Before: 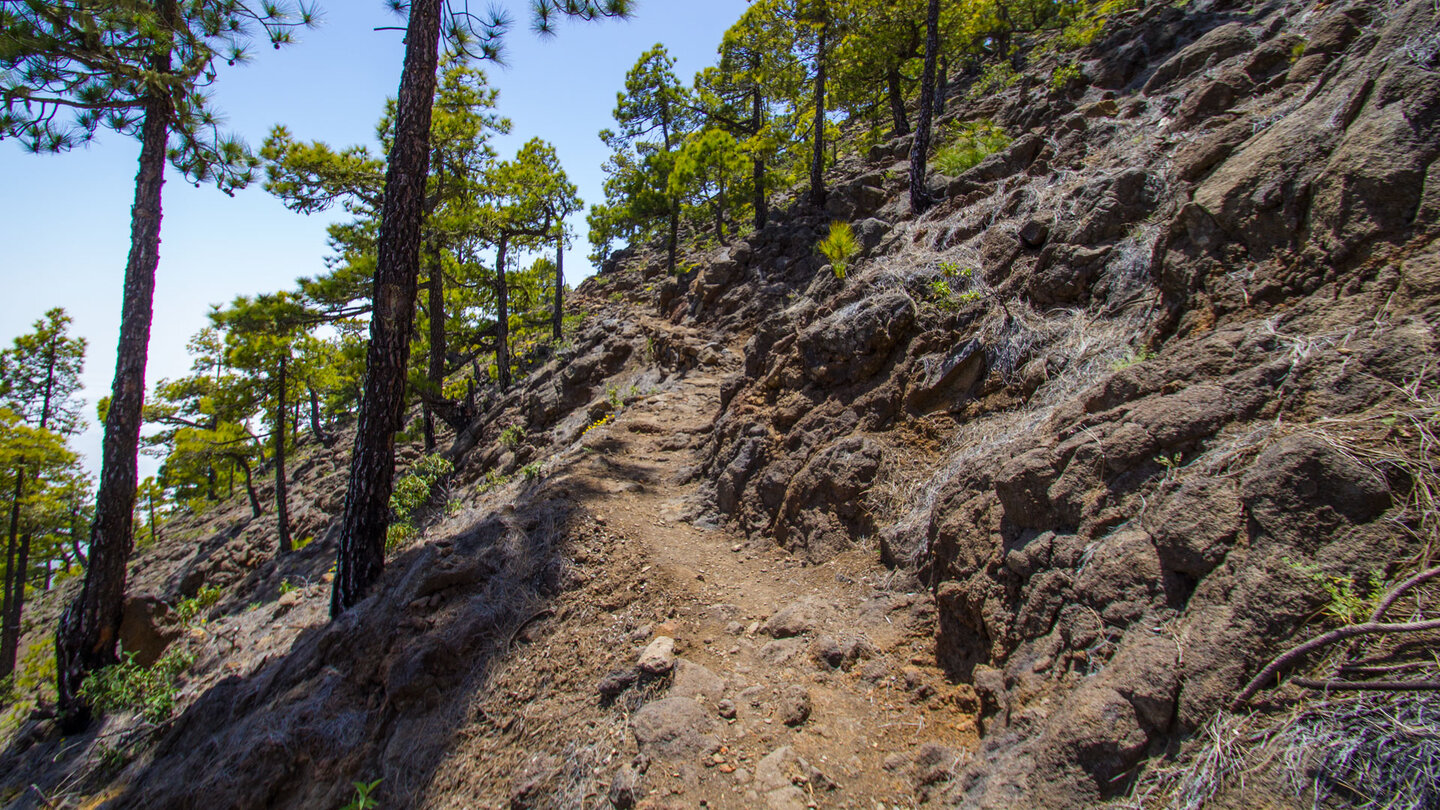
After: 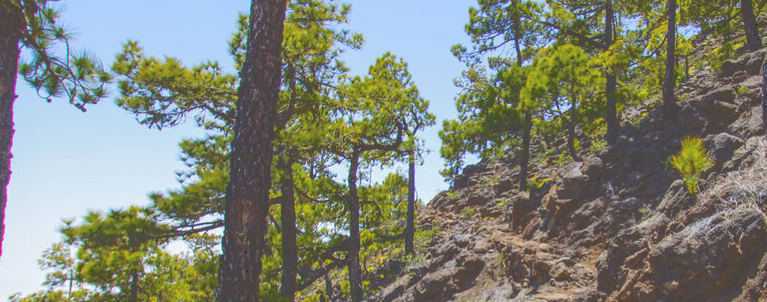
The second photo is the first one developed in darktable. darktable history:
tone curve: curves: ch0 [(0, 0) (0.003, 0.278) (0.011, 0.282) (0.025, 0.282) (0.044, 0.29) (0.069, 0.295) (0.1, 0.306) (0.136, 0.316) (0.177, 0.33) (0.224, 0.358) (0.277, 0.403) (0.335, 0.451) (0.399, 0.505) (0.468, 0.558) (0.543, 0.611) (0.623, 0.679) (0.709, 0.751) (0.801, 0.815) (0.898, 0.863) (1, 1)], color space Lab, independent channels, preserve colors none
crop: left 10.343%, top 10.542%, right 36.351%, bottom 52.09%
